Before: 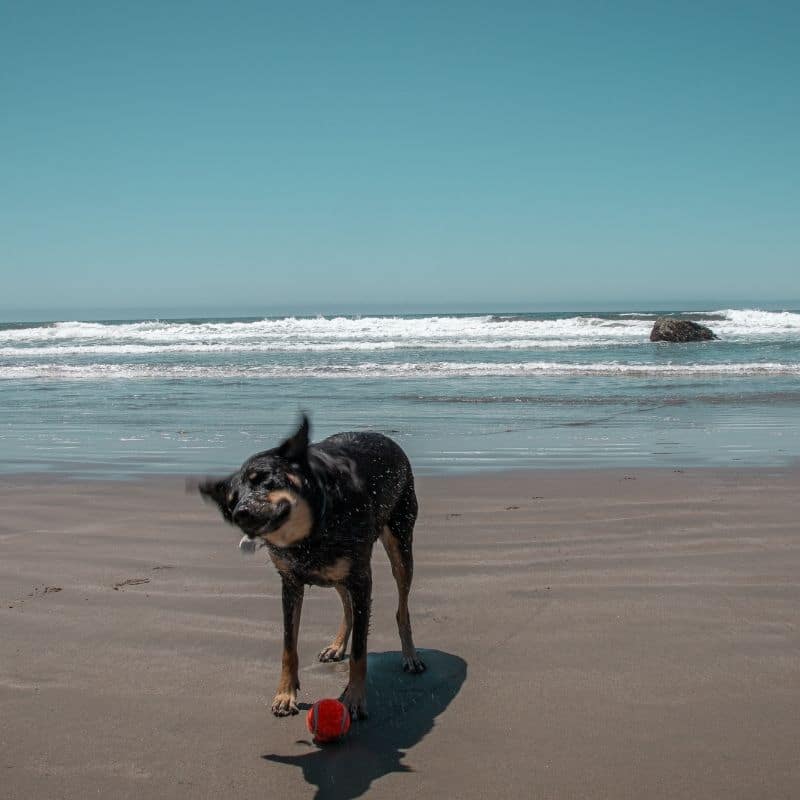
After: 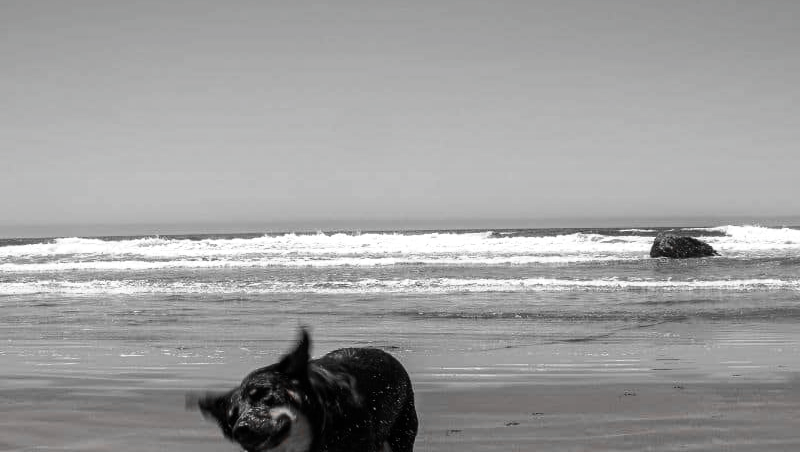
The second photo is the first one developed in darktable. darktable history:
exposure: exposure 0.209 EV, compensate highlight preservation false
tone curve: curves: ch0 [(0, 0) (0.003, 0.004) (0.011, 0.015) (0.025, 0.033) (0.044, 0.058) (0.069, 0.091) (0.1, 0.131) (0.136, 0.178) (0.177, 0.232) (0.224, 0.294) (0.277, 0.362) (0.335, 0.434) (0.399, 0.512) (0.468, 0.582) (0.543, 0.646) (0.623, 0.713) (0.709, 0.783) (0.801, 0.876) (0.898, 0.938) (1, 1)], color space Lab, independent channels, preserve colors none
contrast brightness saturation: contrast 0.278
base curve: curves: ch0 [(0, 0) (0.595, 0.418) (1, 1)], preserve colors none
crop and rotate: top 10.619%, bottom 32.865%
color zones: curves: ch1 [(0, 0.006) (0.094, 0.285) (0.171, 0.001) (0.429, 0.001) (0.571, 0.003) (0.714, 0.004) (0.857, 0.004) (1, 0.006)]
